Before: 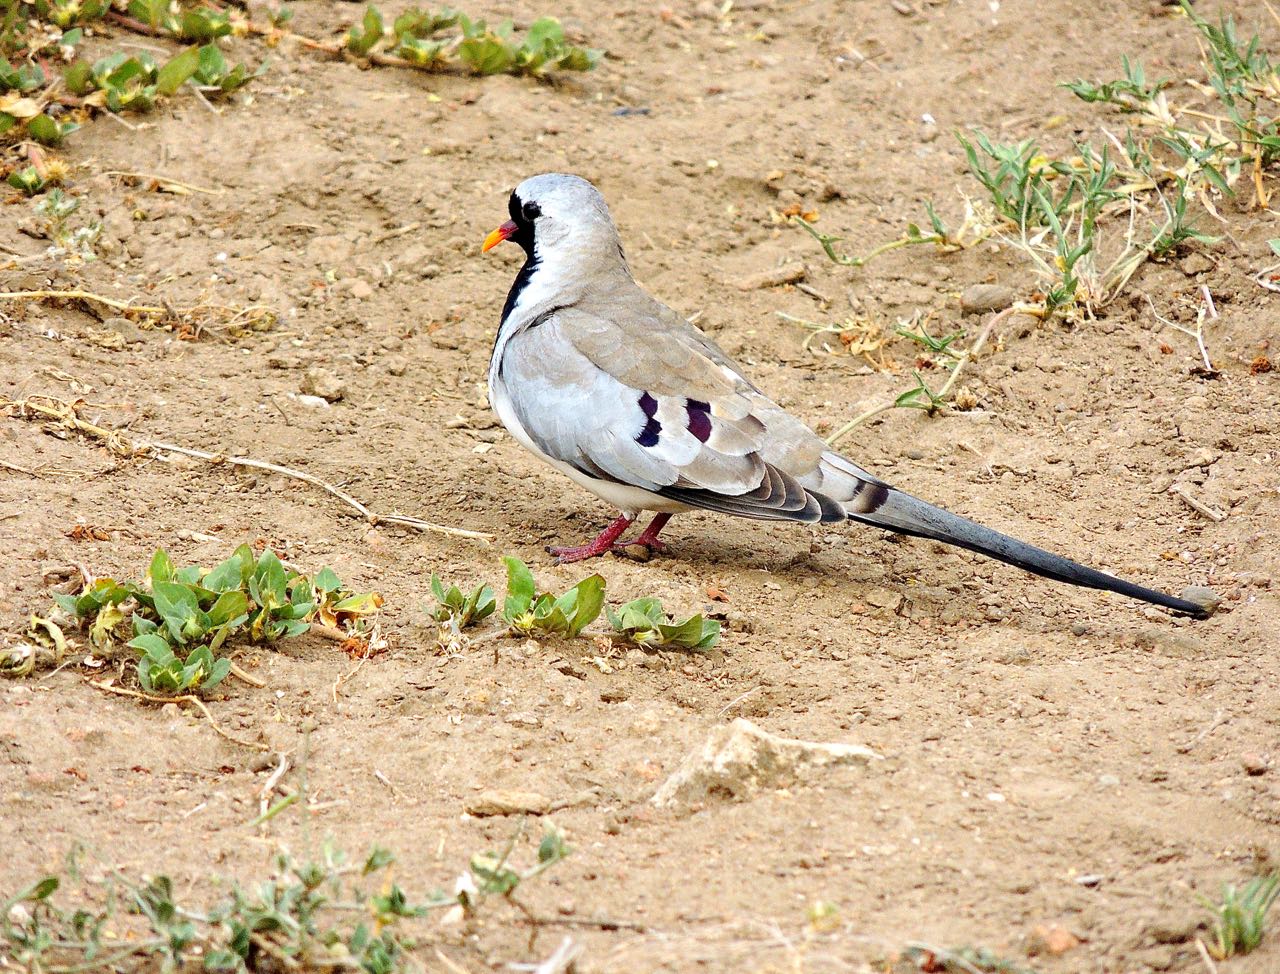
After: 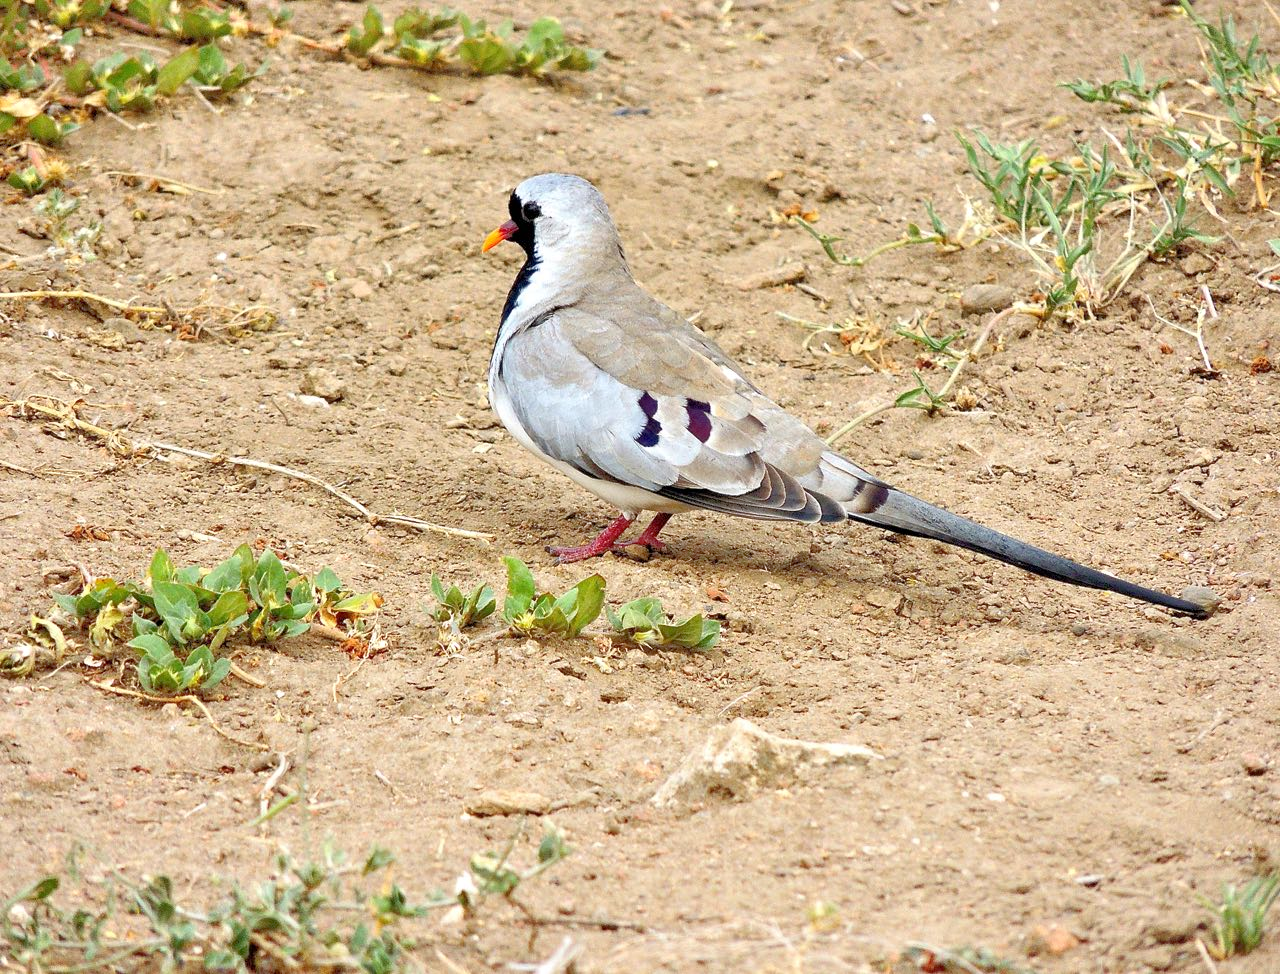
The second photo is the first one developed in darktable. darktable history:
tone equalizer: -7 EV 0.149 EV, -6 EV 0.628 EV, -5 EV 1.16 EV, -4 EV 1.36 EV, -3 EV 1.18 EV, -2 EV 0.6 EV, -1 EV 0.151 EV
